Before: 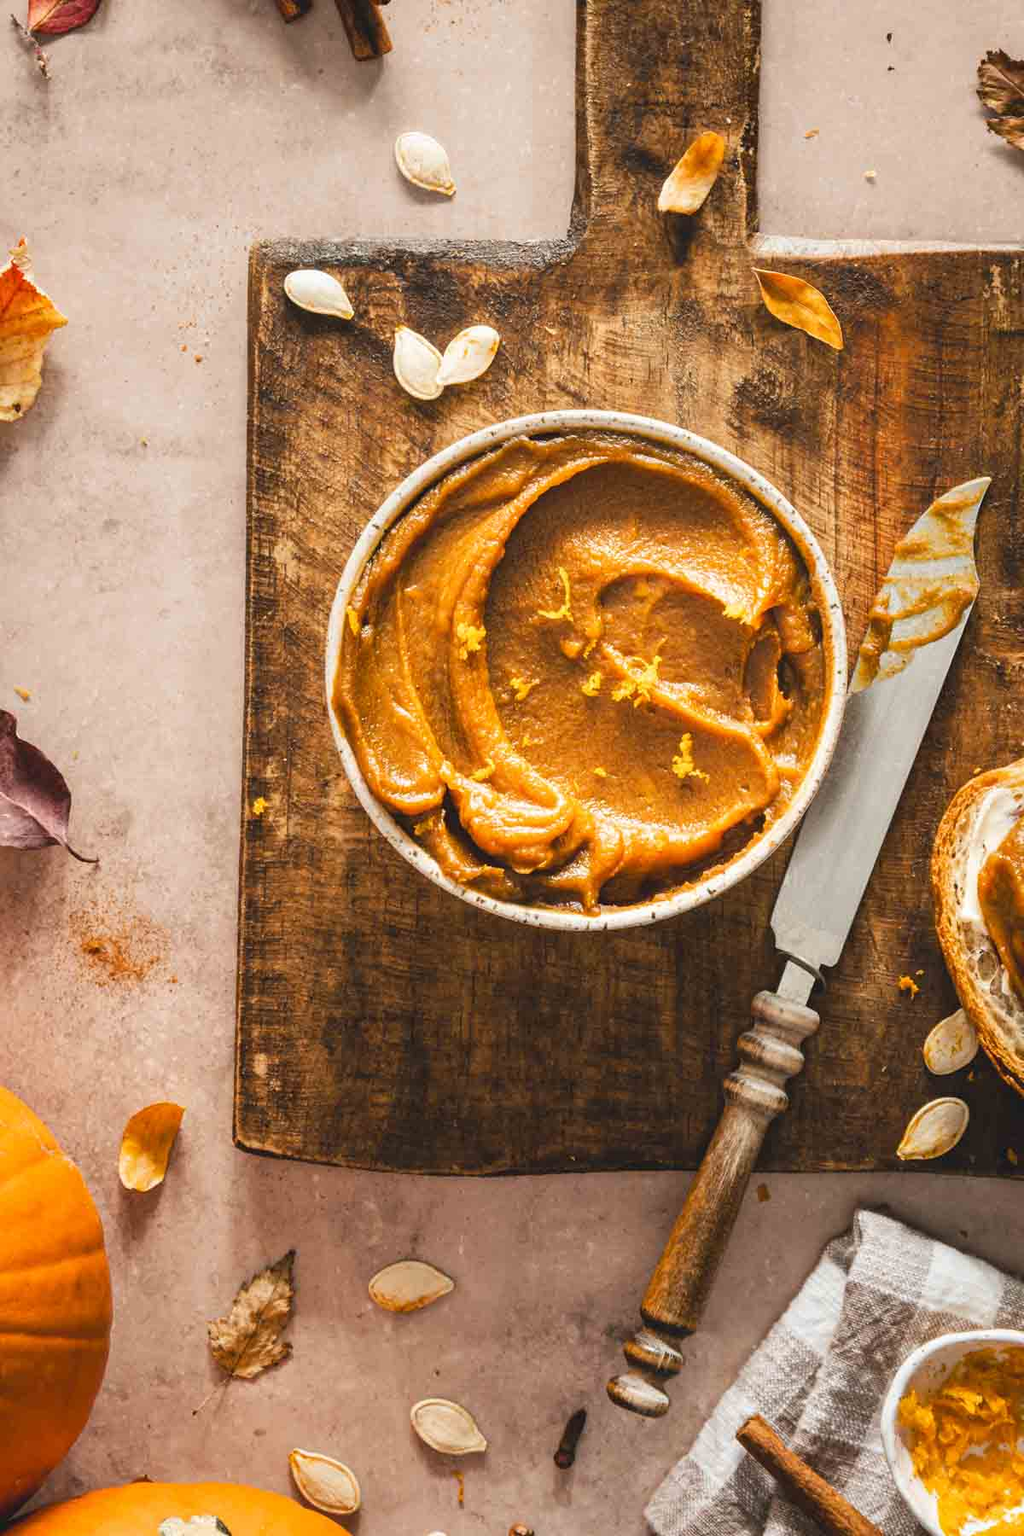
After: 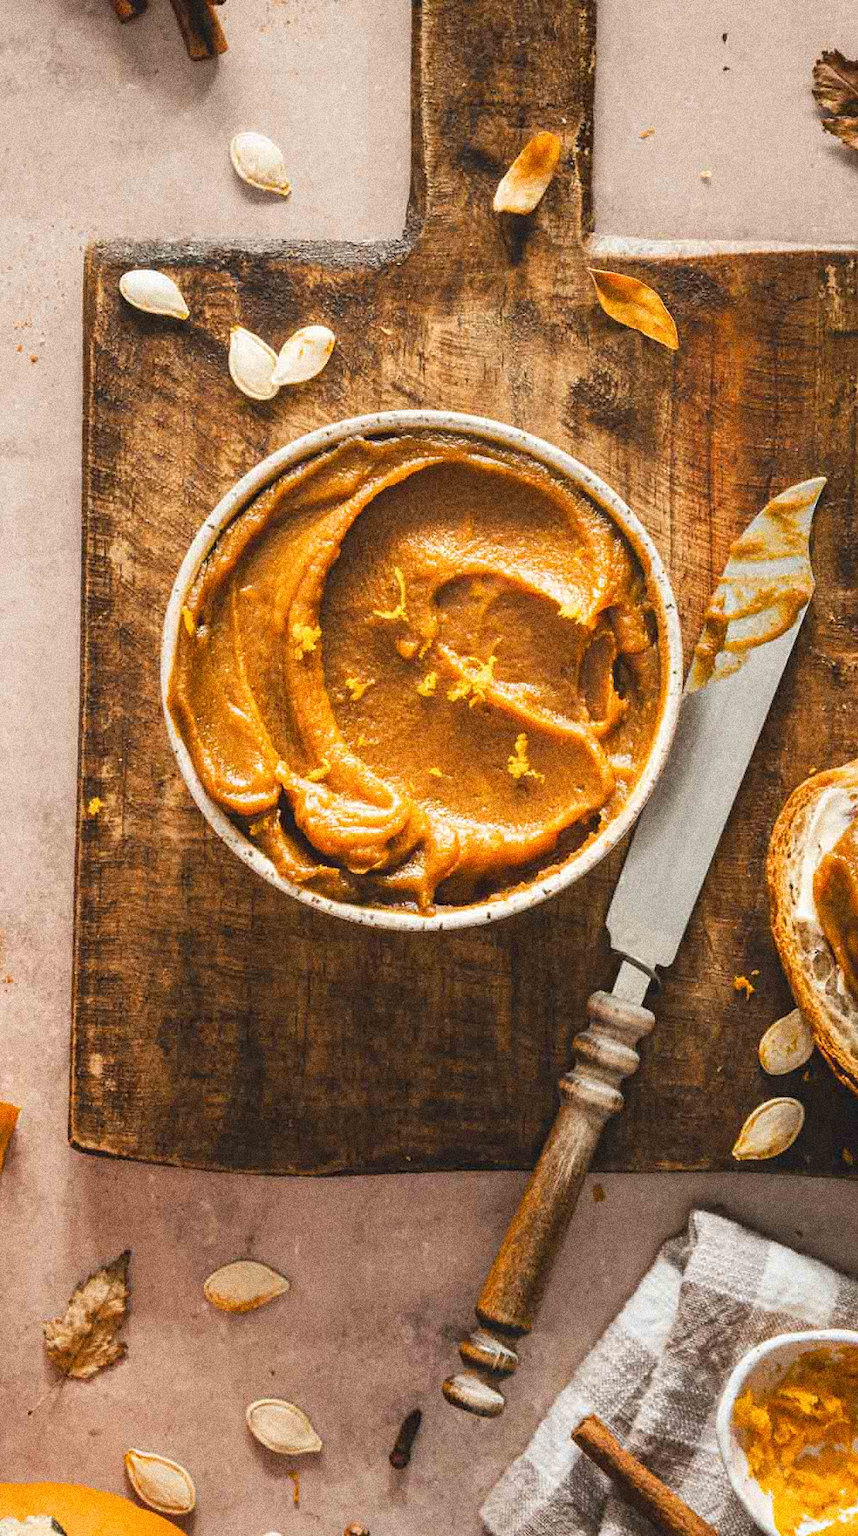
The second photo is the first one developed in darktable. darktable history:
crop: left 16.145%
grain: coarseness 14.49 ISO, strength 48.04%, mid-tones bias 35%
